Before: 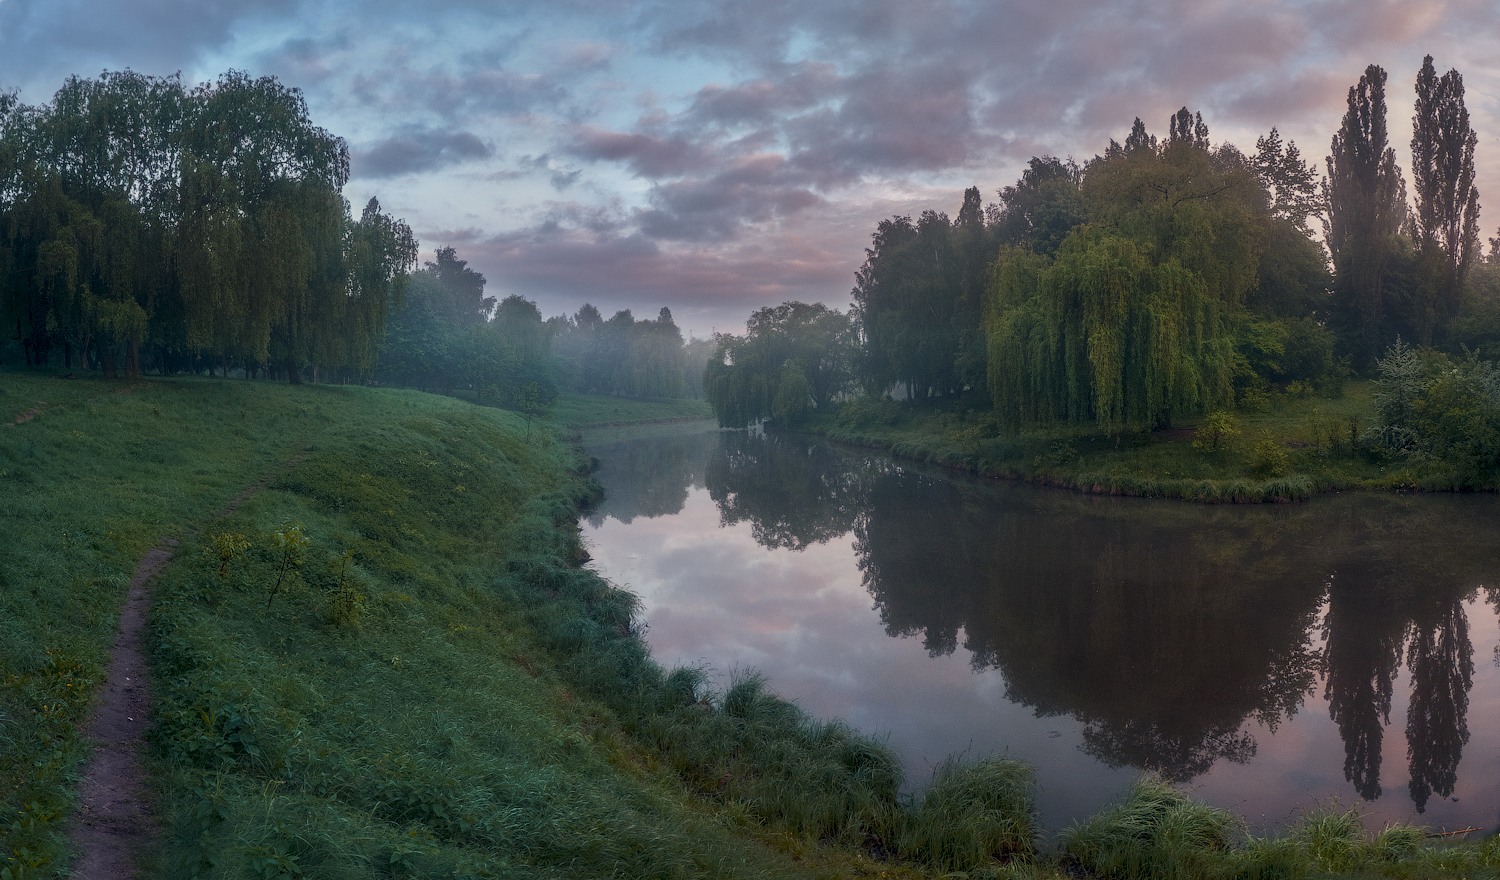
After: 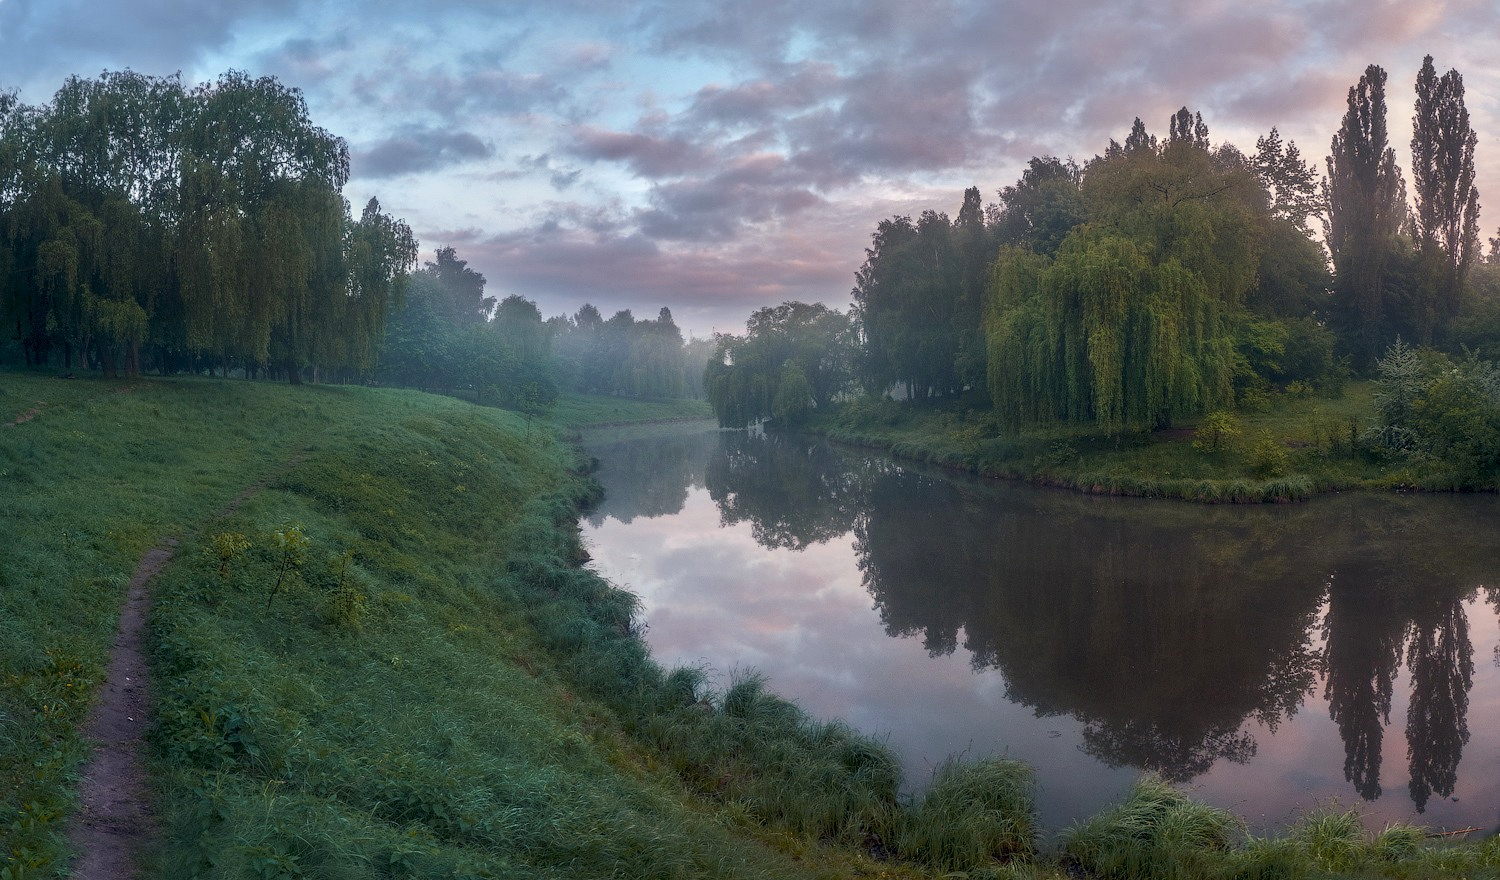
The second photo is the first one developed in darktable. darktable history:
exposure: exposure 0.403 EV, compensate exposure bias true, compensate highlight preservation false
